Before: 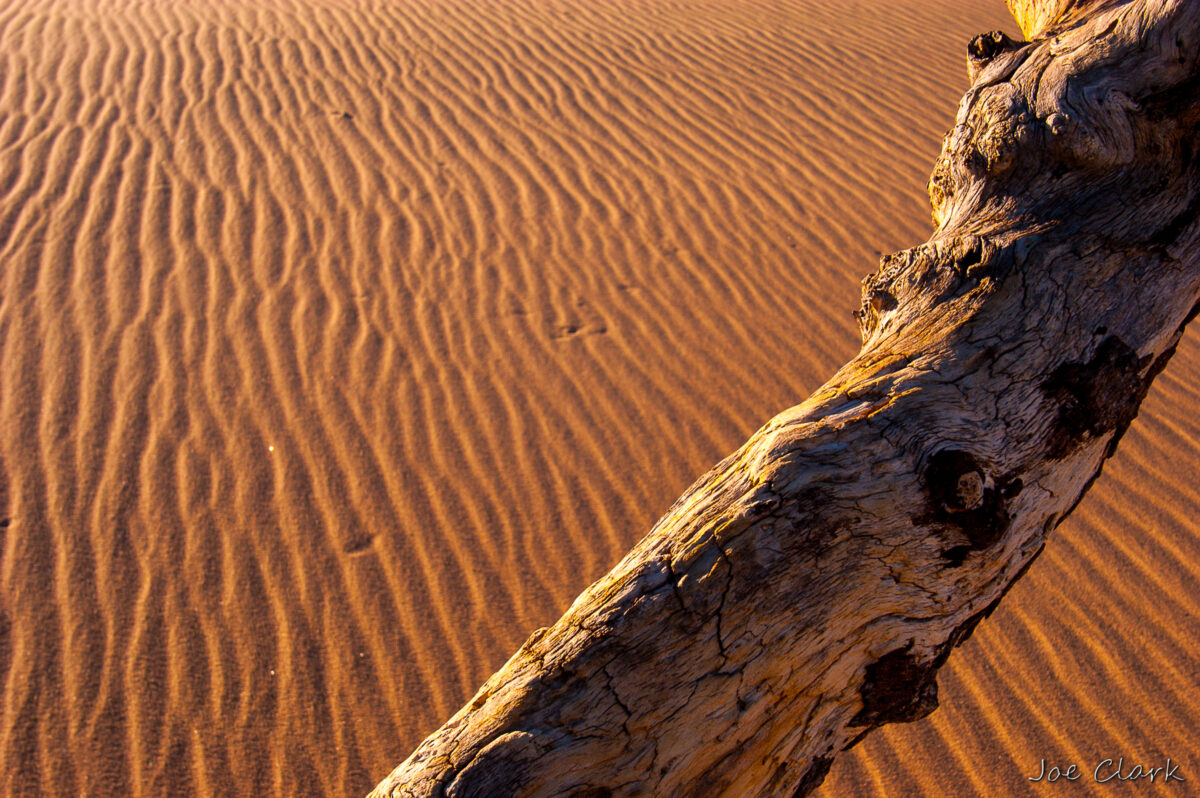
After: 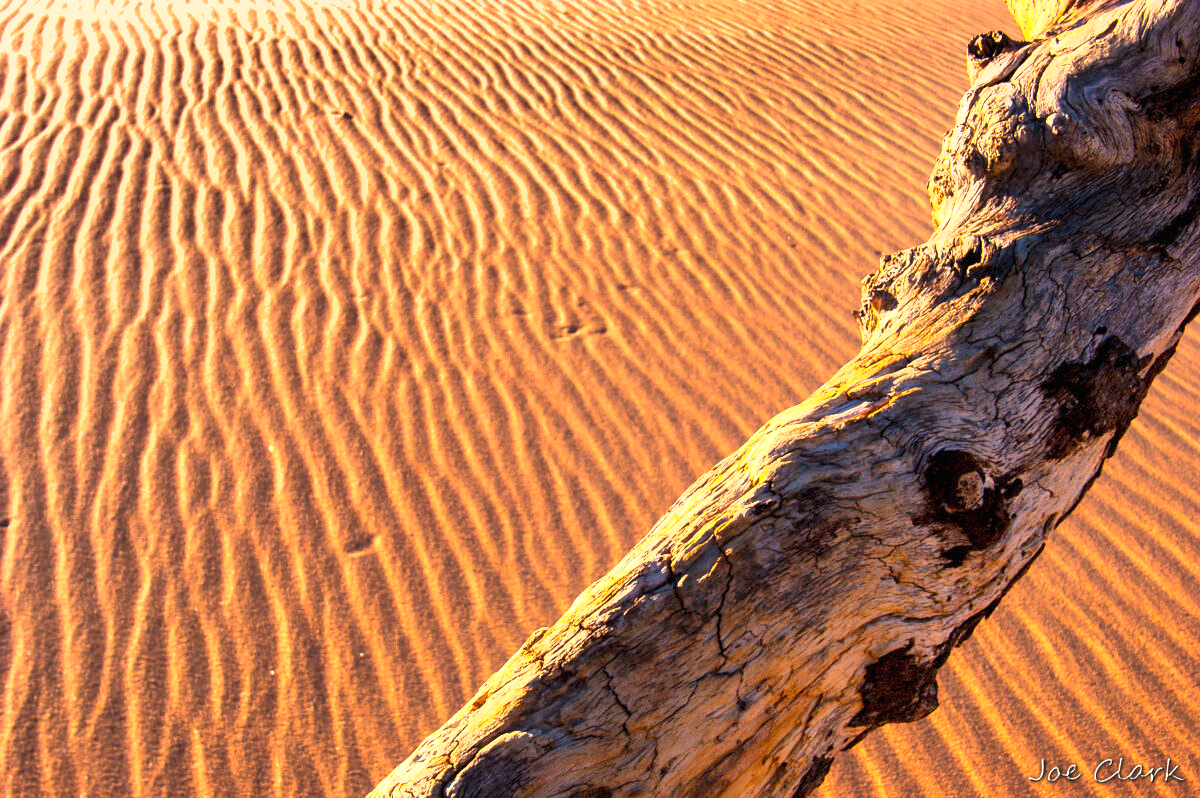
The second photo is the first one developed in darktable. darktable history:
exposure: black level correction 0, exposure 1.35 EV, compensate exposure bias true, compensate highlight preservation false
shadows and highlights: low approximation 0.01, soften with gaussian
